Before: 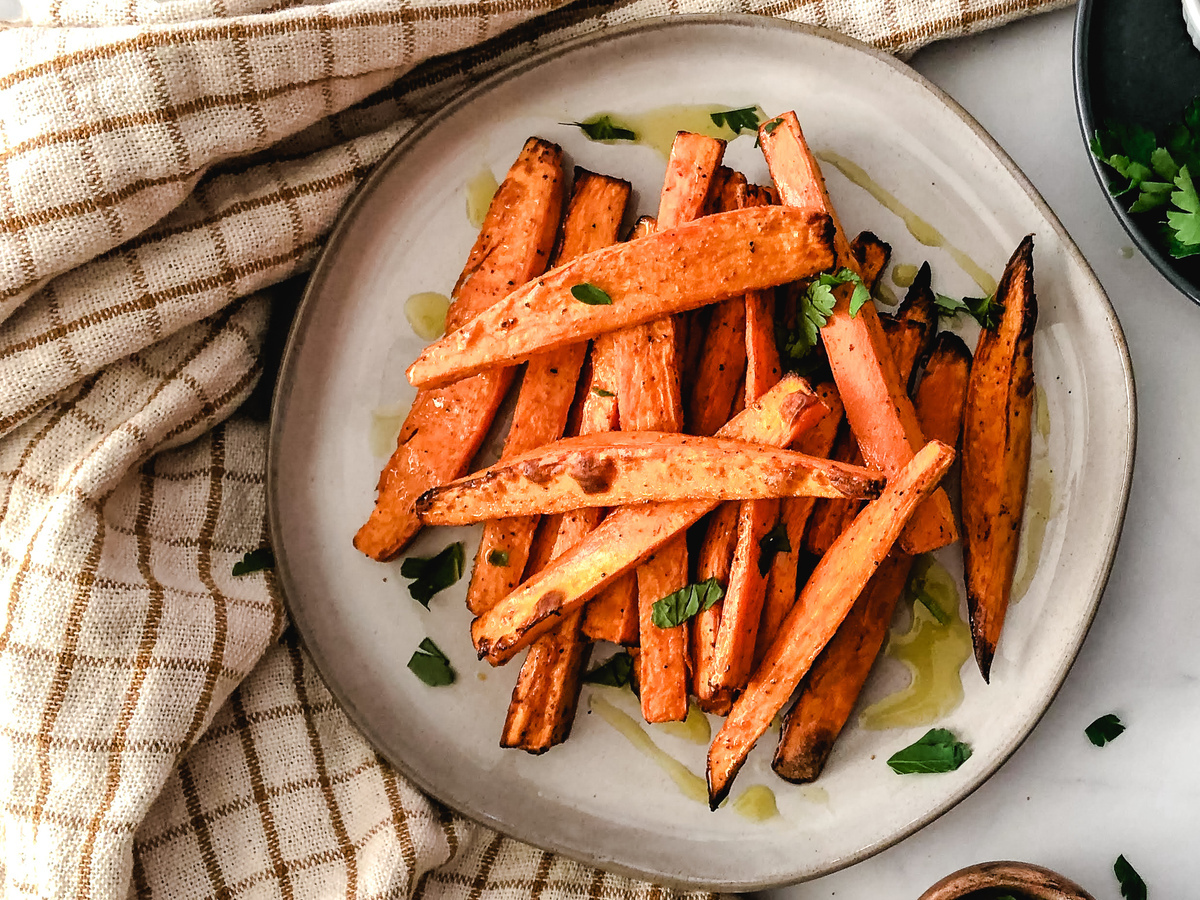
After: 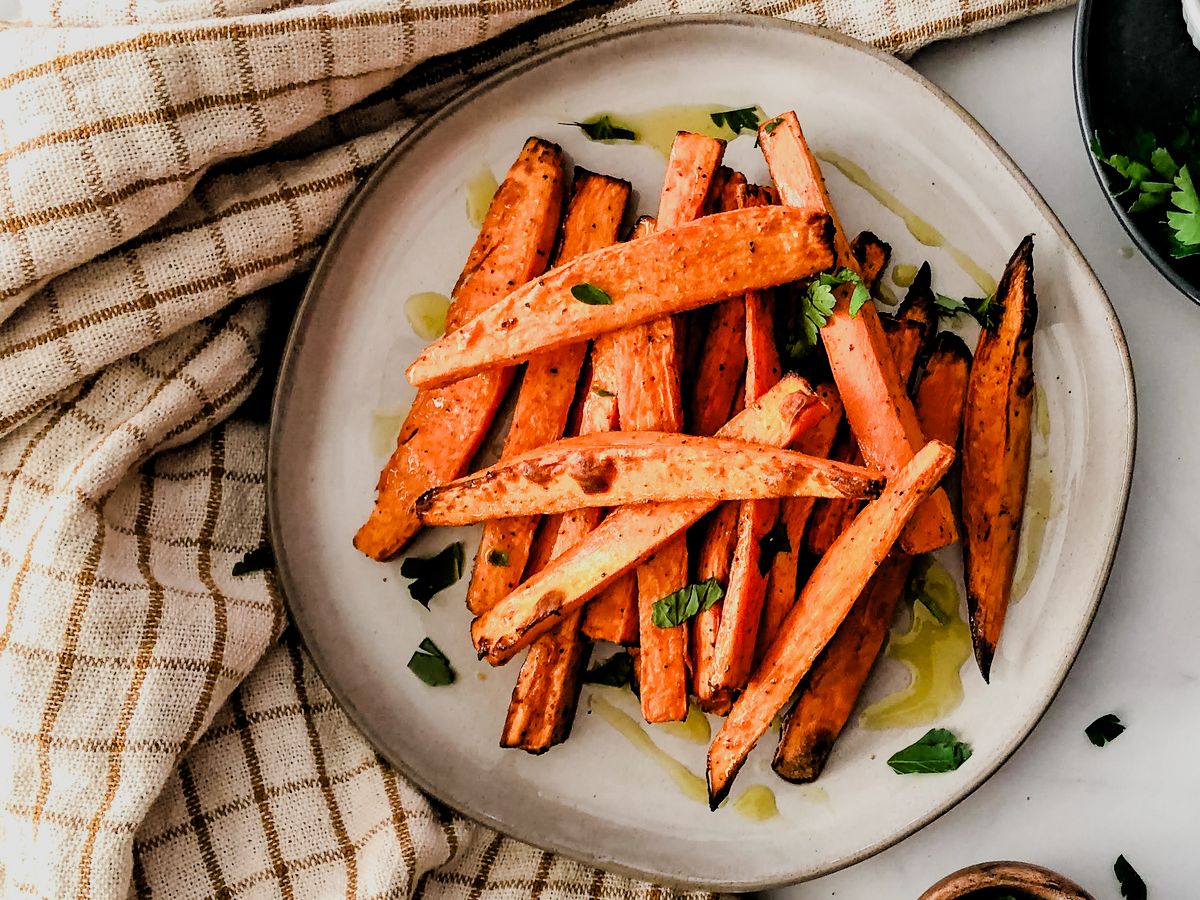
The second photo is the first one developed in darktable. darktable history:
filmic rgb: middle gray luminance 9.22%, black relative exposure -10.58 EV, white relative exposure 3.43 EV, target black luminance 0%, hardness 6, latitude 59.49%, contrast 1.089, highlights saturation mix 4.54%, shadows ↔ highlights balance 29.3%, preserve chrominance RGB euclidean norm, color science v5 (2021), contrast in shadows safe, contrast in highlights safe
